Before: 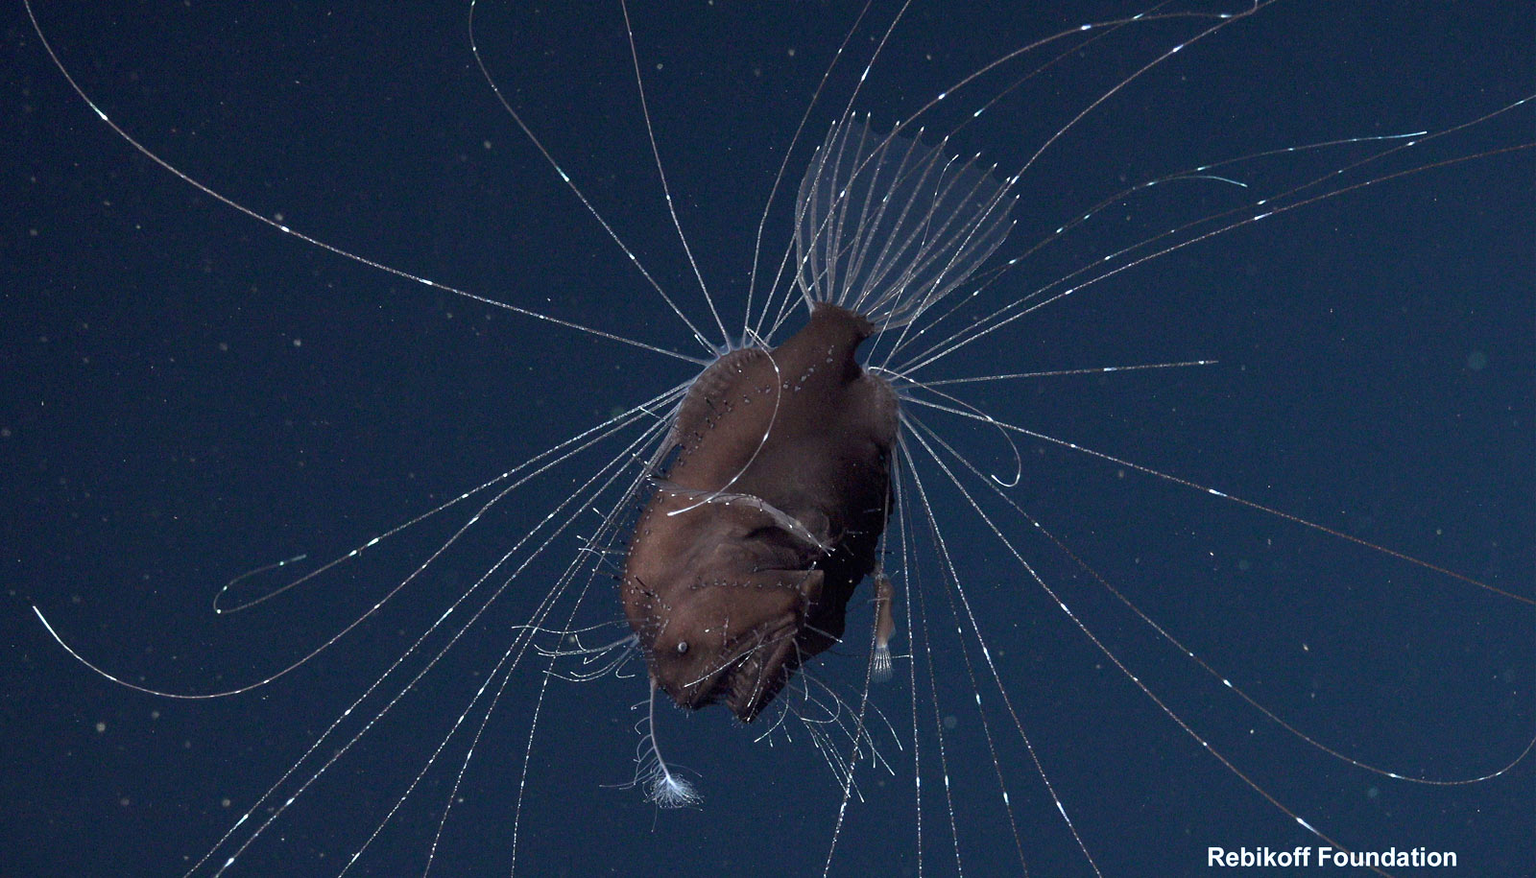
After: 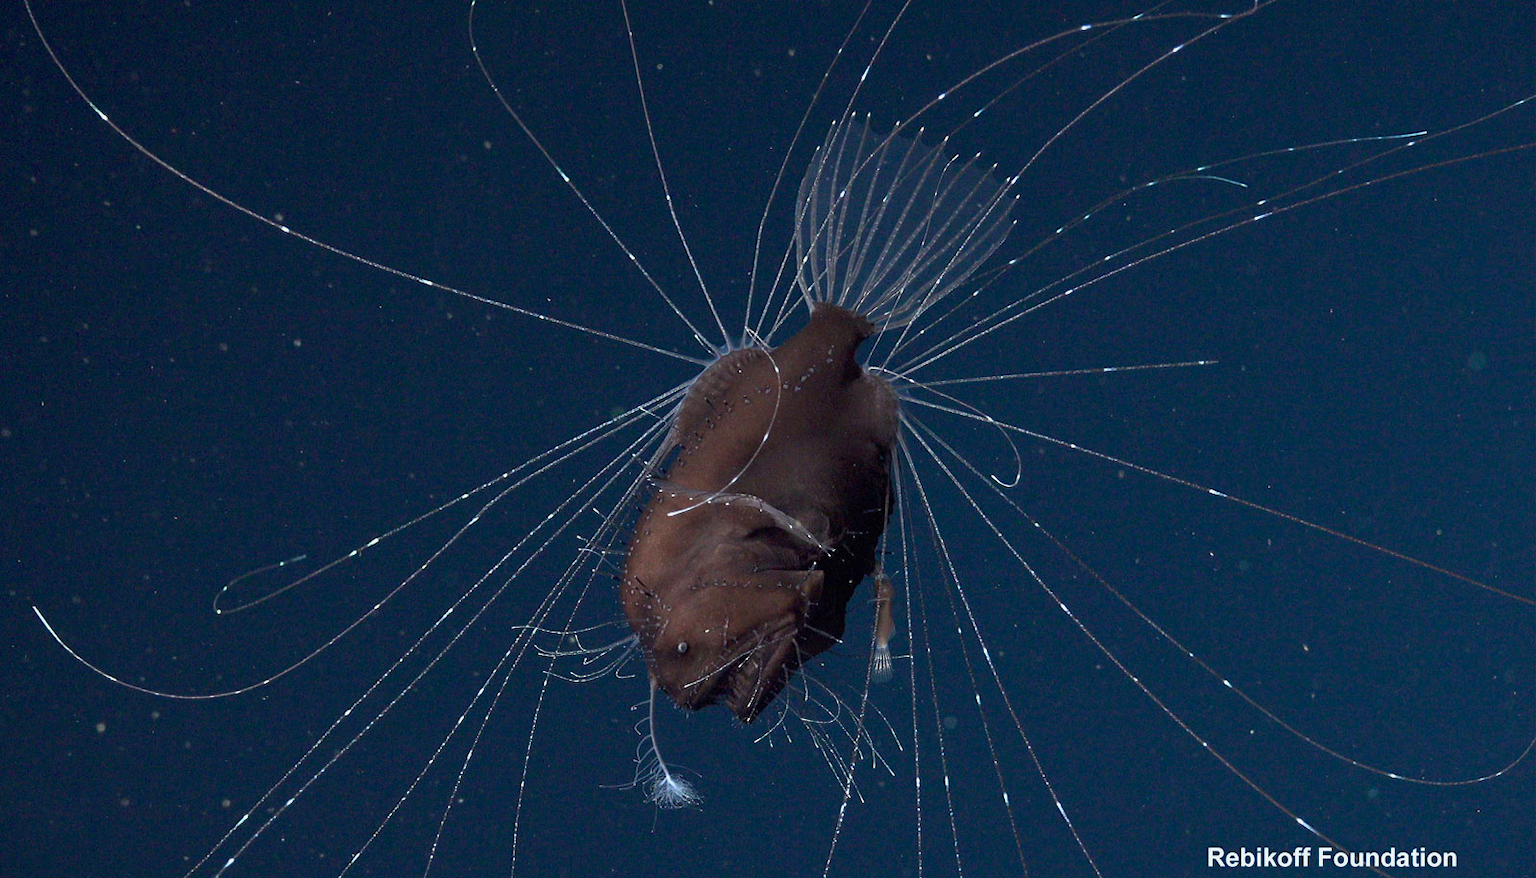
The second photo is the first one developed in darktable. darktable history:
exposure: exposure -0.157 EV, compensate highlight preservation false
color balance rgb: shadows lift › chroma 0.987%, shadows lift › hue 113.76°, perceptual saturation grading › global saturation 30.347%
